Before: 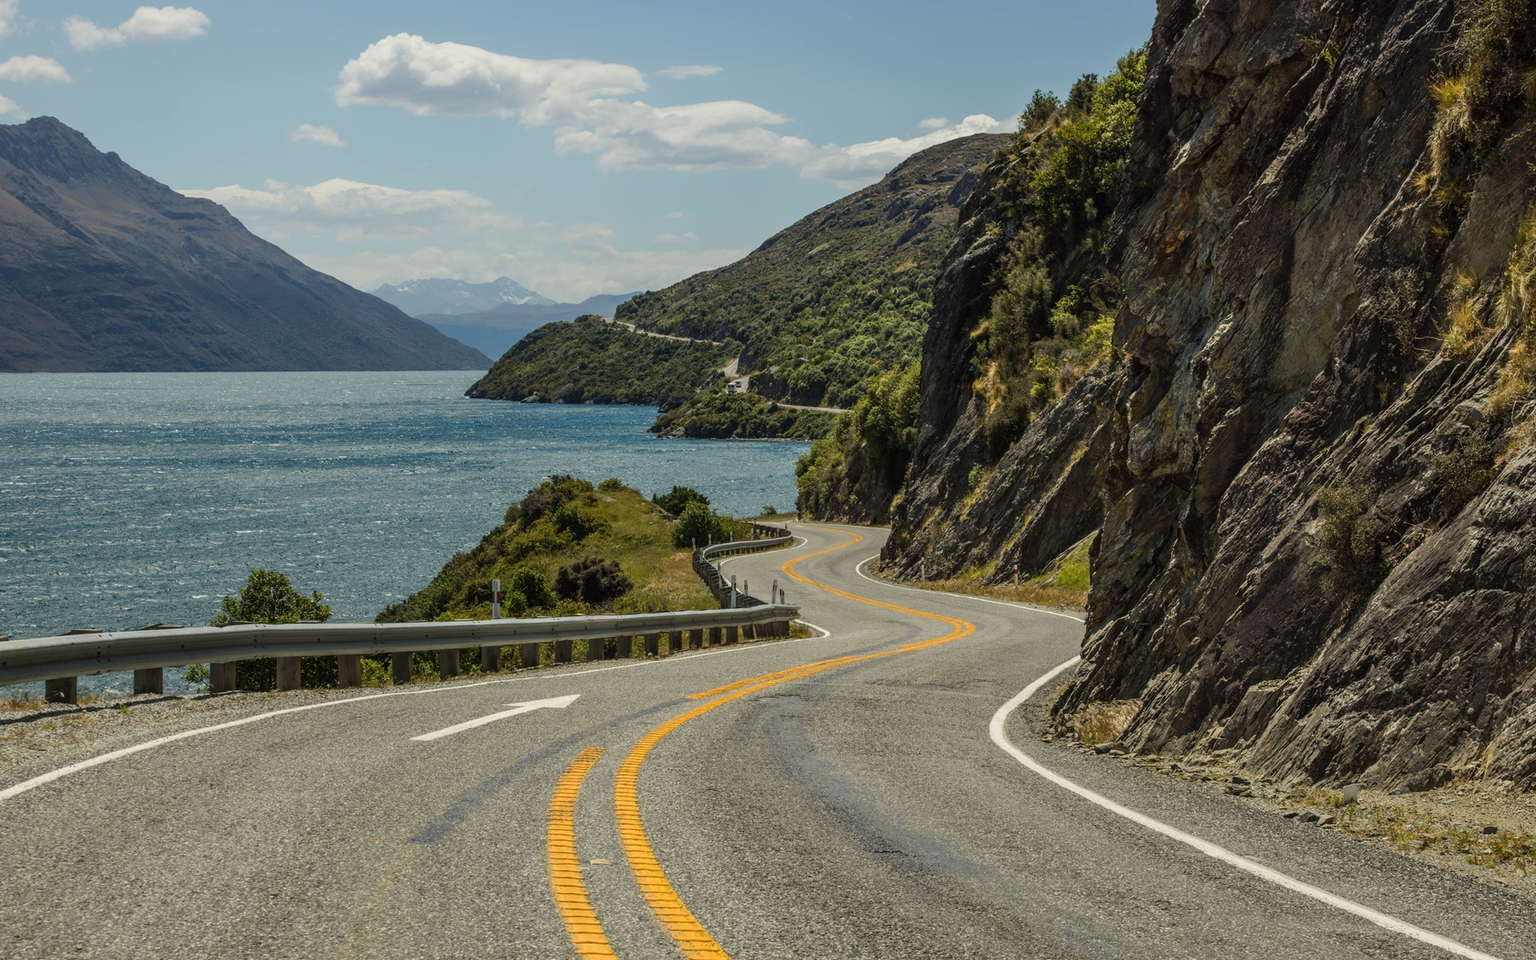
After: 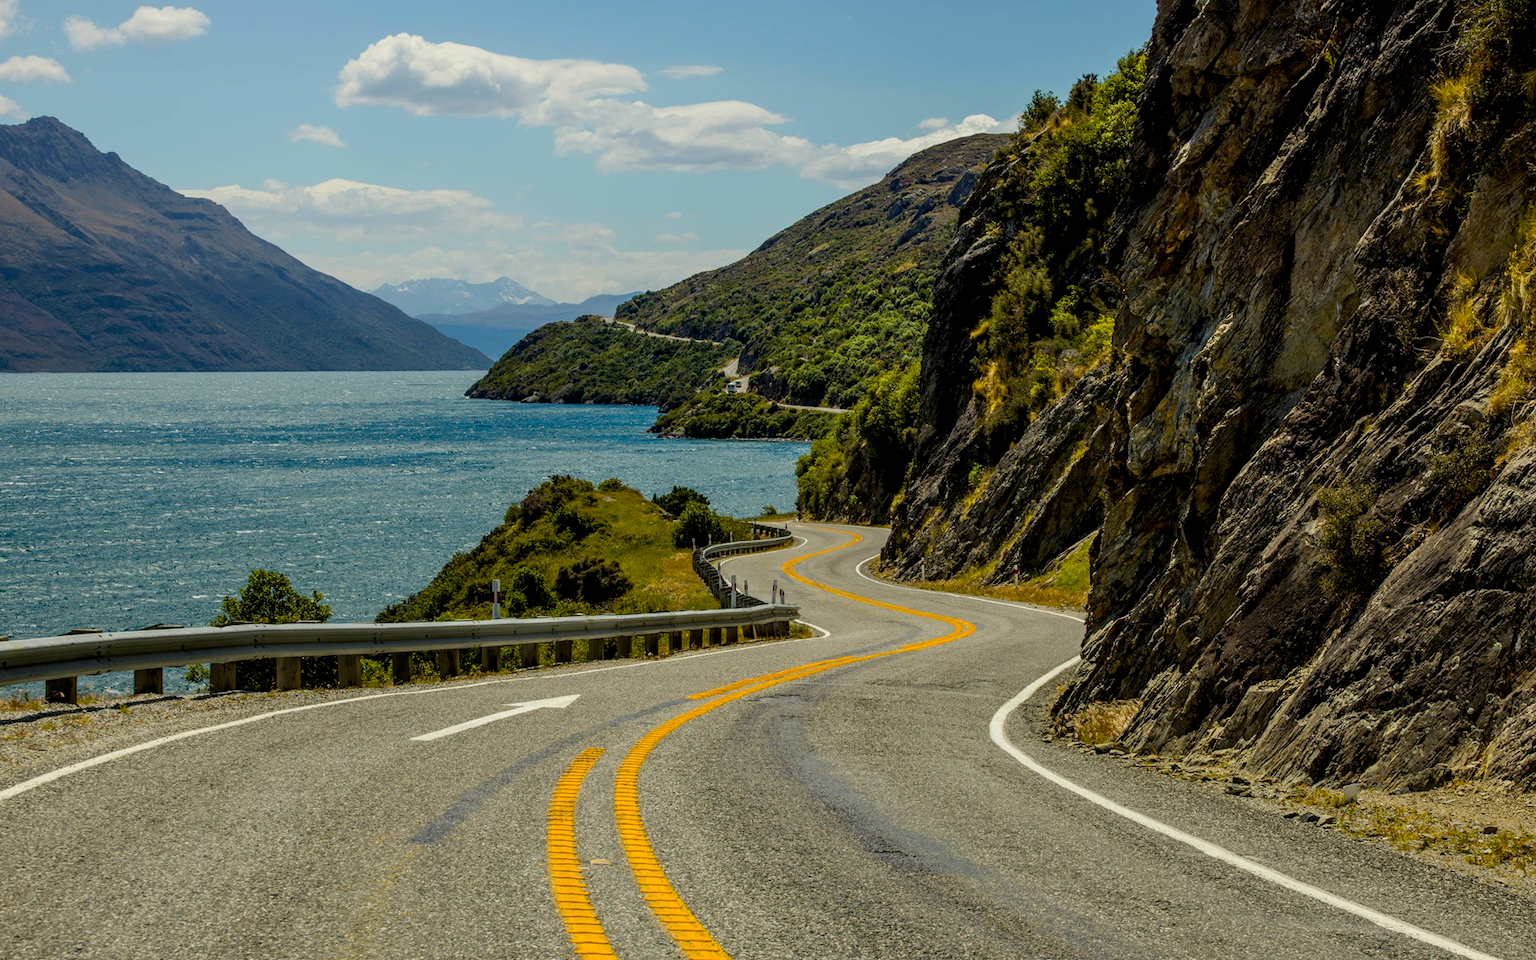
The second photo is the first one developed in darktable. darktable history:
color balance rgb: linear chroma grading › global chroma 6.748%, perceptual saturation grading › global saturation 30.289%, global vibrance 0.364%
exposure: black level correction 0.01, exposure 0.008 EV, compensate highlight preservation false
